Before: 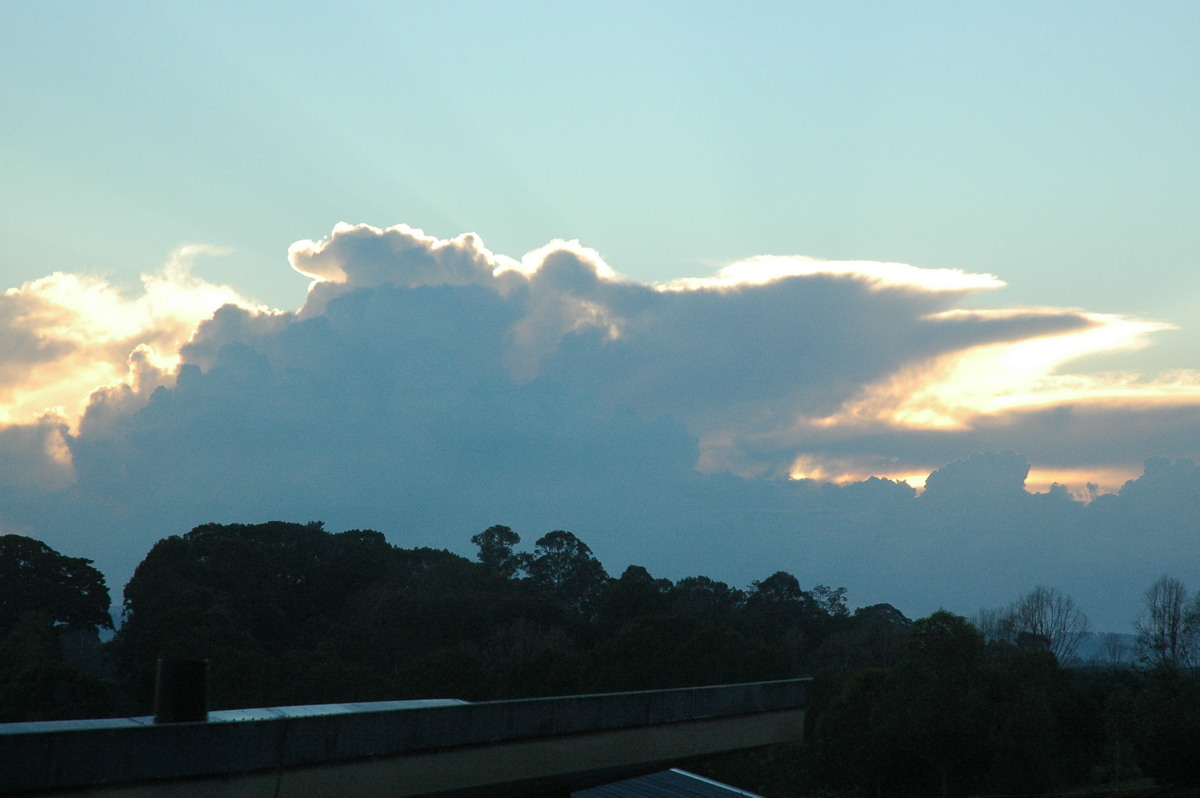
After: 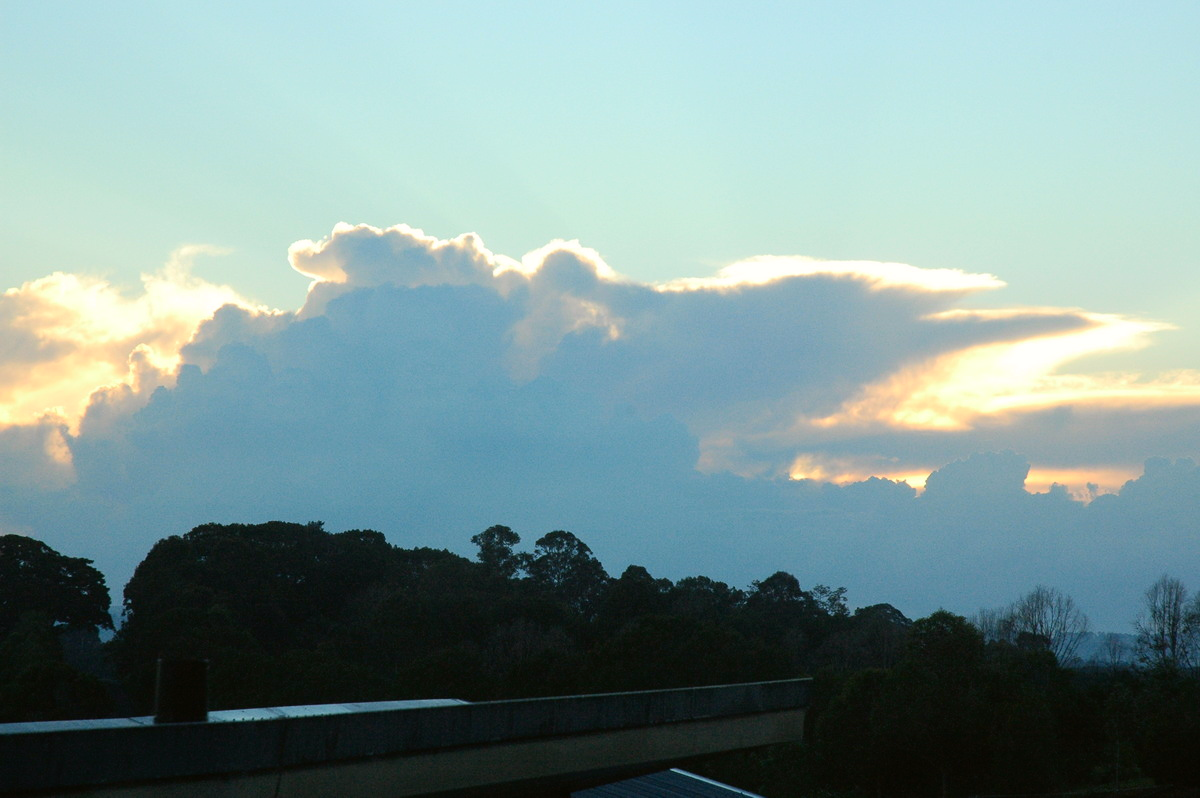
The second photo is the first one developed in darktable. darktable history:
tone curve: curves: ch0 [(0, 0.01) (0.052, 0.045) (0.136, 0.133) (0.29, 0.332) (0.453, 0.531) (0.676, 0.751) (0.89, 0.919) (1, 1)]; ch1 [(0, 0) (0.094, 0.081) (0.285, 0.299) (0.385, 0.403) (0.446, 0.443) (0.495, 0.496) (0.544, 0.552) (0.589, 0.612) (0.722, 0.728) (1, 1)]; ch2 [(0, 0) (0.257, 0.217) (0.43, 0.421) (0.498, 0.507) (0.531, 0.544) (0.56, 0.579) (0.625, 0.642) (1, 1)], color space Lab, independent channels, preserve colors none
